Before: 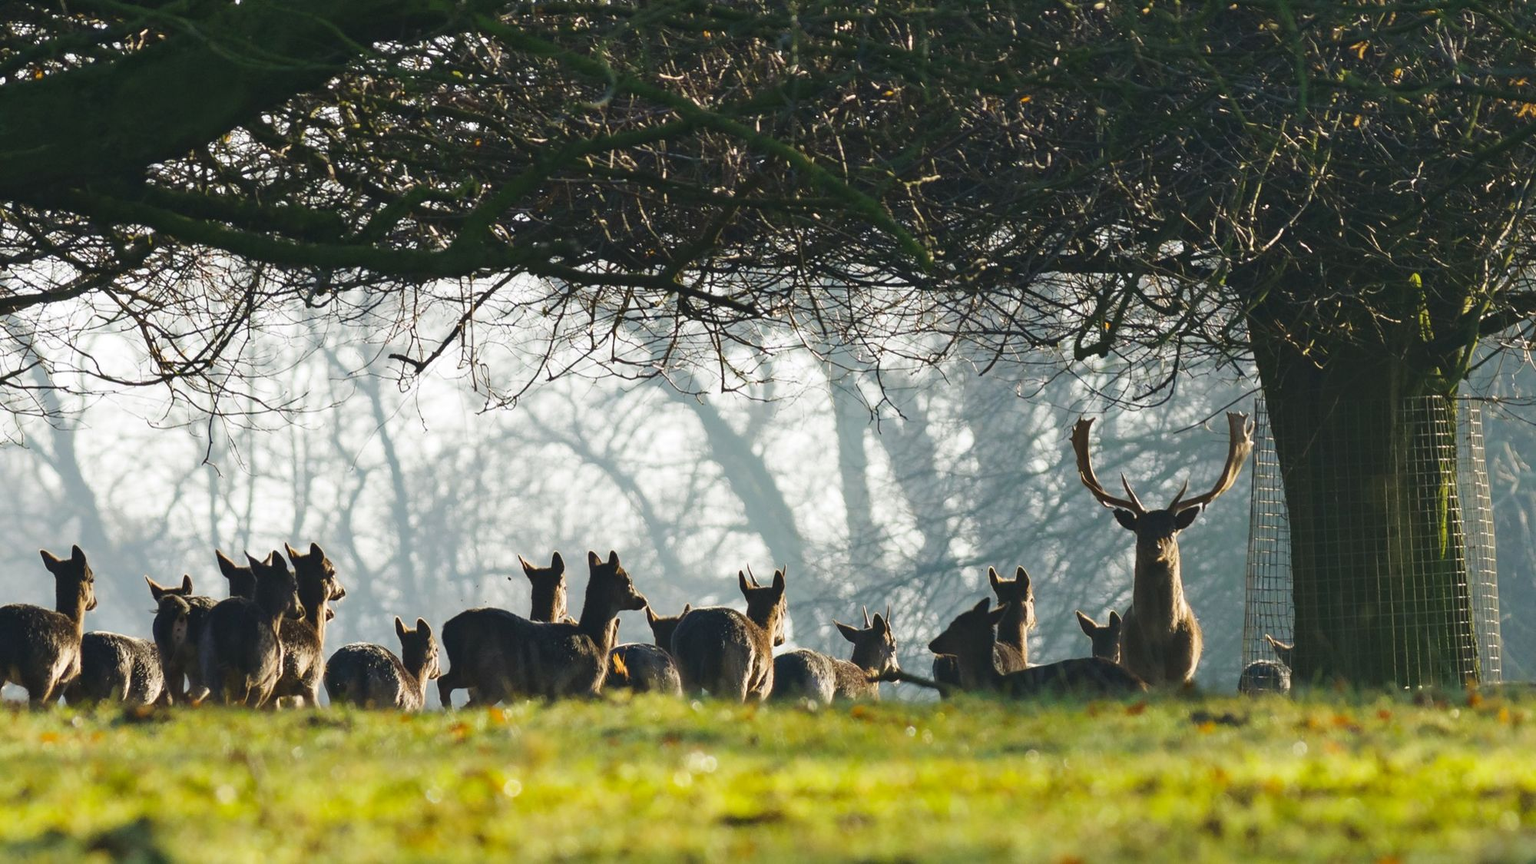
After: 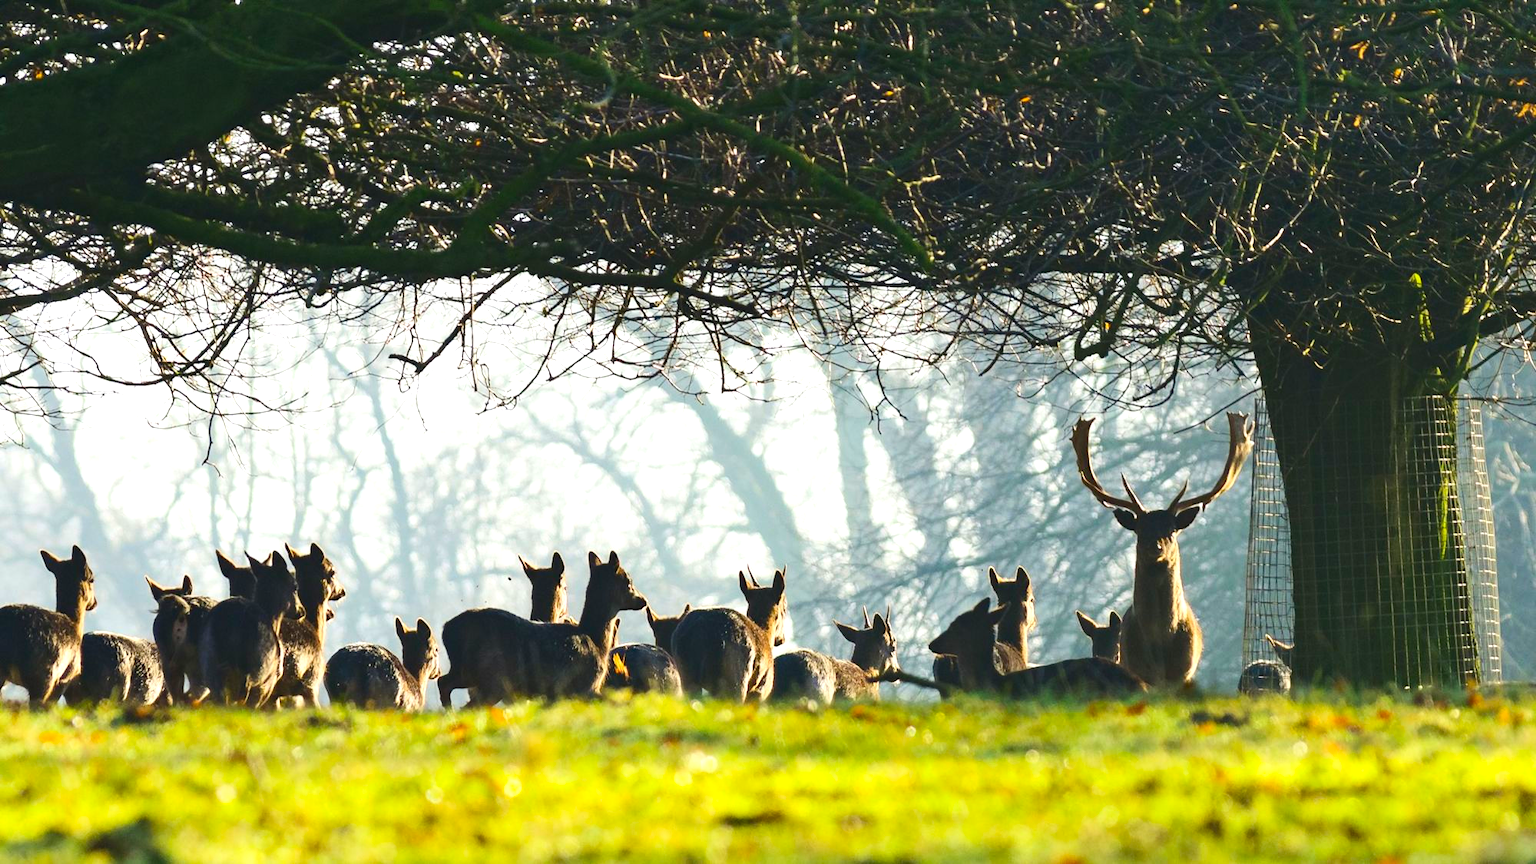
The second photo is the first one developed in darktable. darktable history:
contrast brightness saturation: contrast 0.17, saturation 0.327
exposure: exposure 0.575 EV, compensate highlight preservation false
